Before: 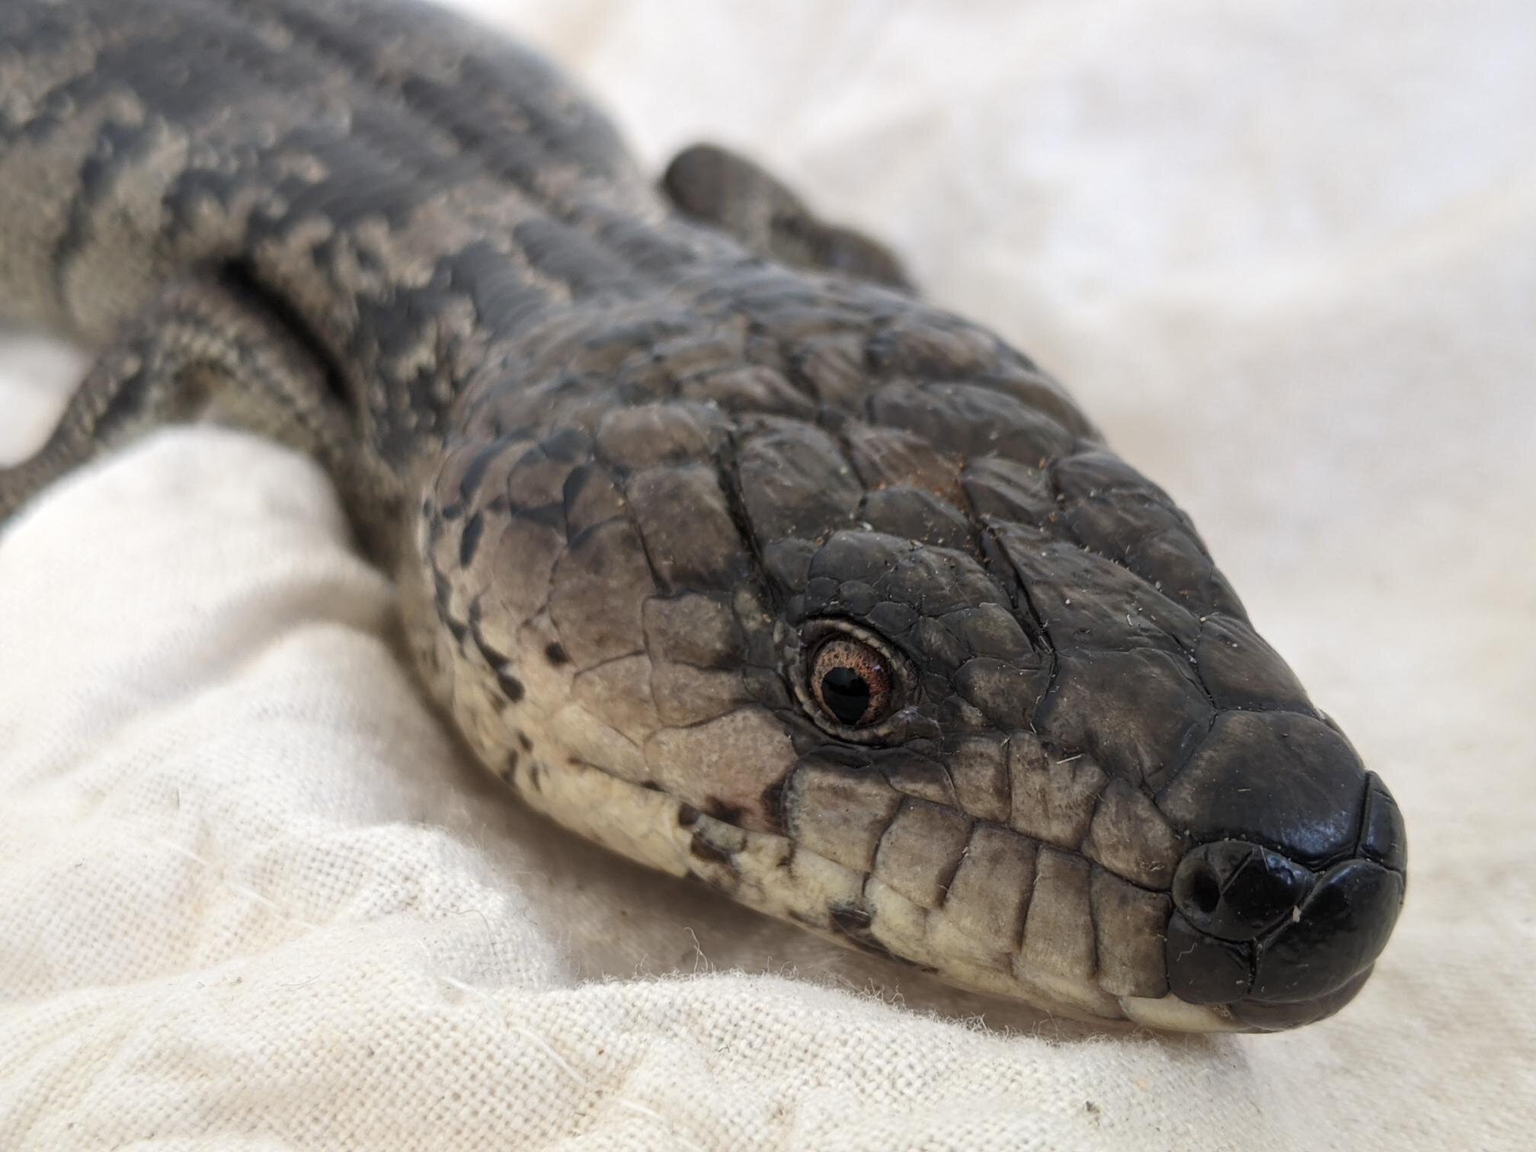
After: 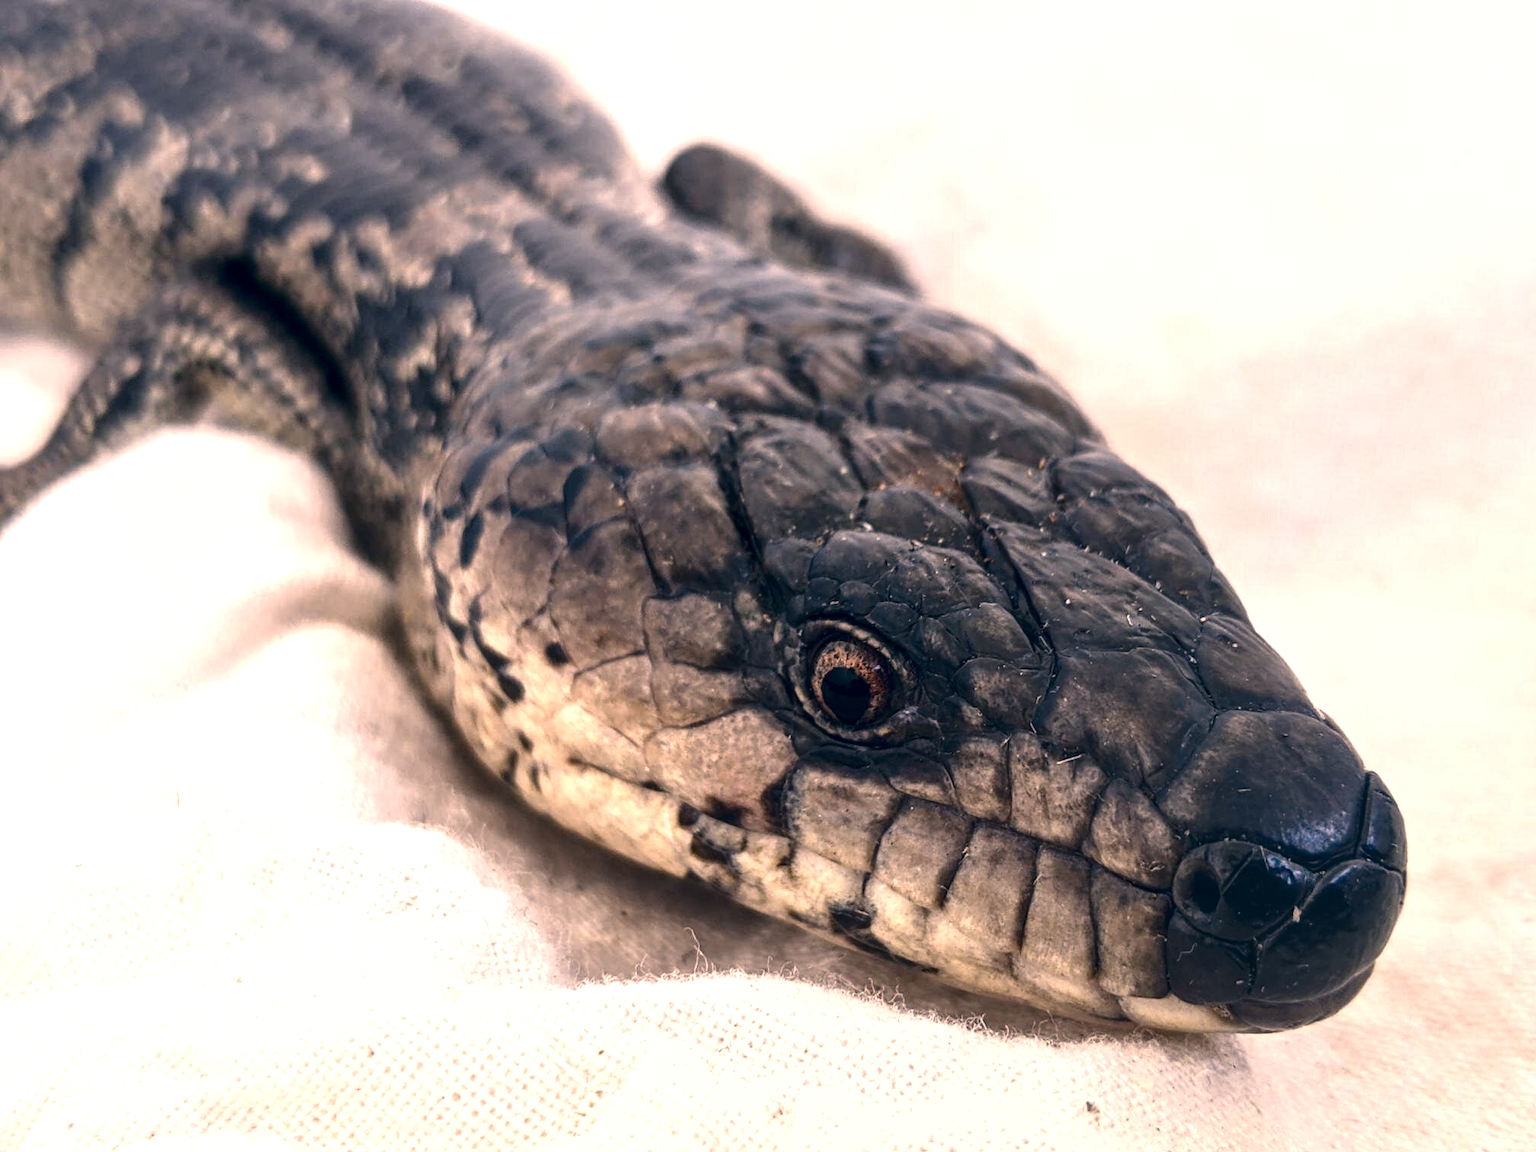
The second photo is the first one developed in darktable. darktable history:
tone curve: curves: ch0 [(0, 0) (0.003, 0.002) (0.011, 0.006) (0.025, 0.014) (0.044, 0.025) (0.069, 0.039) (0.1, 0.056) (0.136, 0.082) (0.177, 0.116) (0.224, 0.163) (0.277, 0.233) (0.335, 0.311) (0.399, 0.396) (0.468, 0.488) (0.543, 0.588) (0.623, 0.695) (0.709, 0.809) (0.801, 0.912) (0.898, 0.997) (1, 1)], color space Lab, independent channels, preserve colors none
color balance rgb: highlights gain › chroma 2.049%, highlights gain › hue 63.7°, perceptual saturation grading › global saturation 36.315%, perceptual saturation grading › shadows 35.244%
color zones: curves: ch0 [(0.018, 0.548) (0.197, 0.654) (0.425, 0.447) (0.605, 0.658) (0.732, 0.579)]; ch1 [(0.105, 0.531) (0.224, 0.531) (0.386, 0.39) (0.618, 0.456) (0.732, 0.456) (0.956, 0.421)]; ch2 [(0.039, 0.583) (0.215, 0.465) (0.399, 0.544) (0.465, 0.548) (0.614, 0.447) (0.724, 0.43) (0.882, 0.623) (0.956, 0.632)]
color correction: highlights a* 14.24, highlights b* 5.87, shadows a* -5.28, shadows b* -15.98, saturation 0.855
local contrast: on, module defaults
